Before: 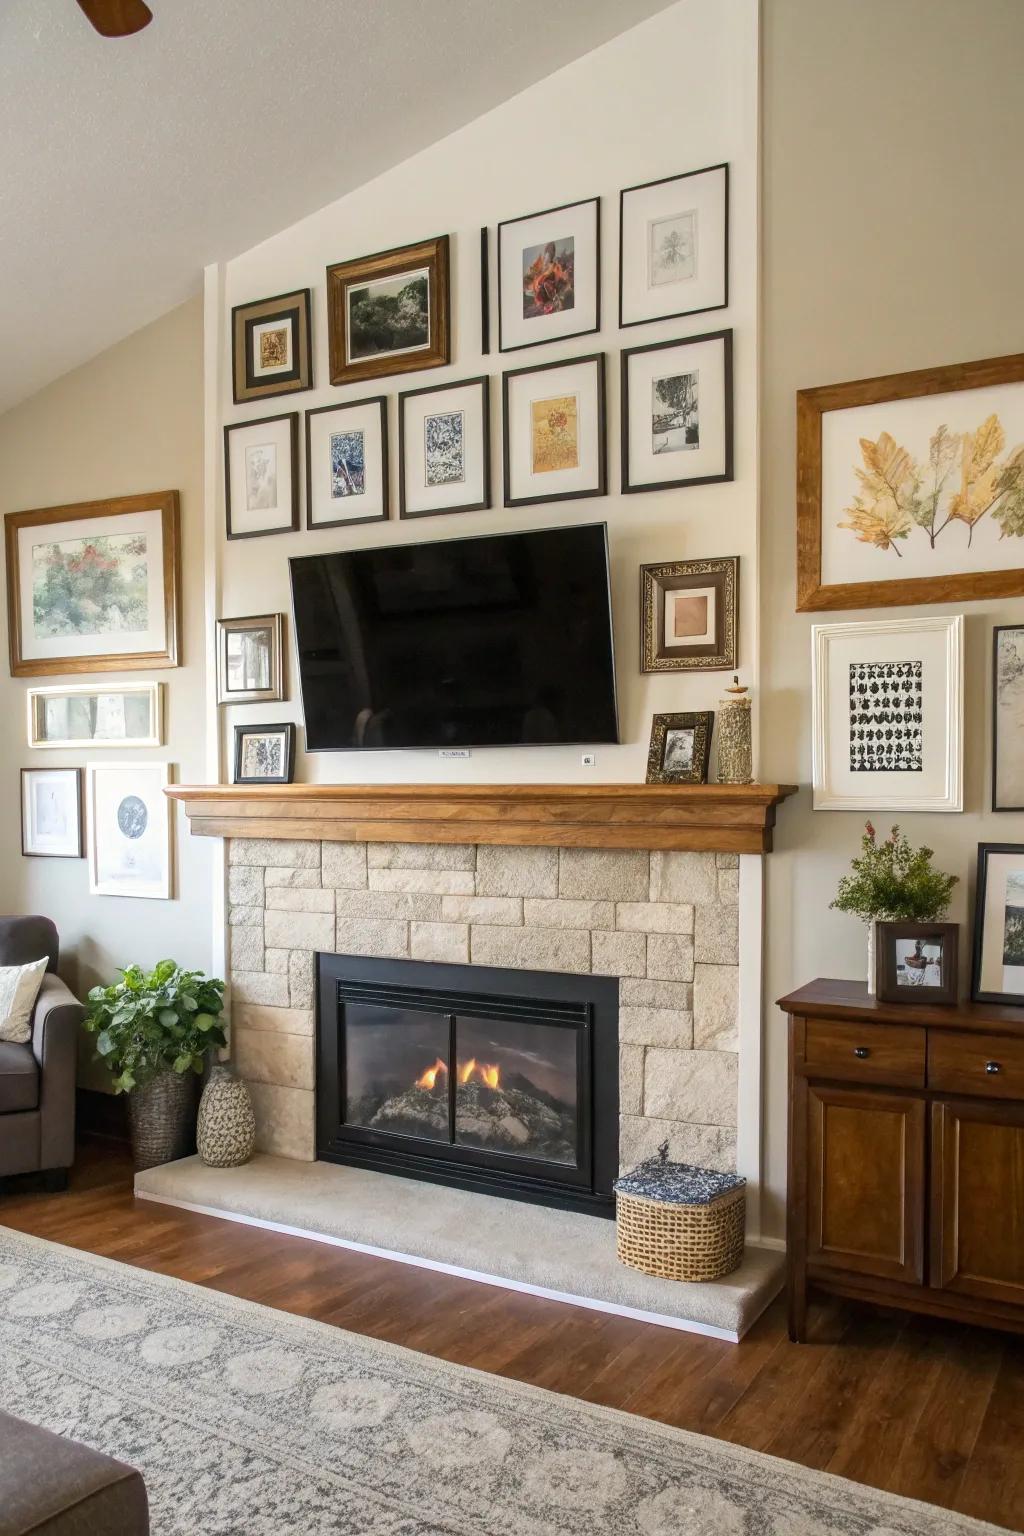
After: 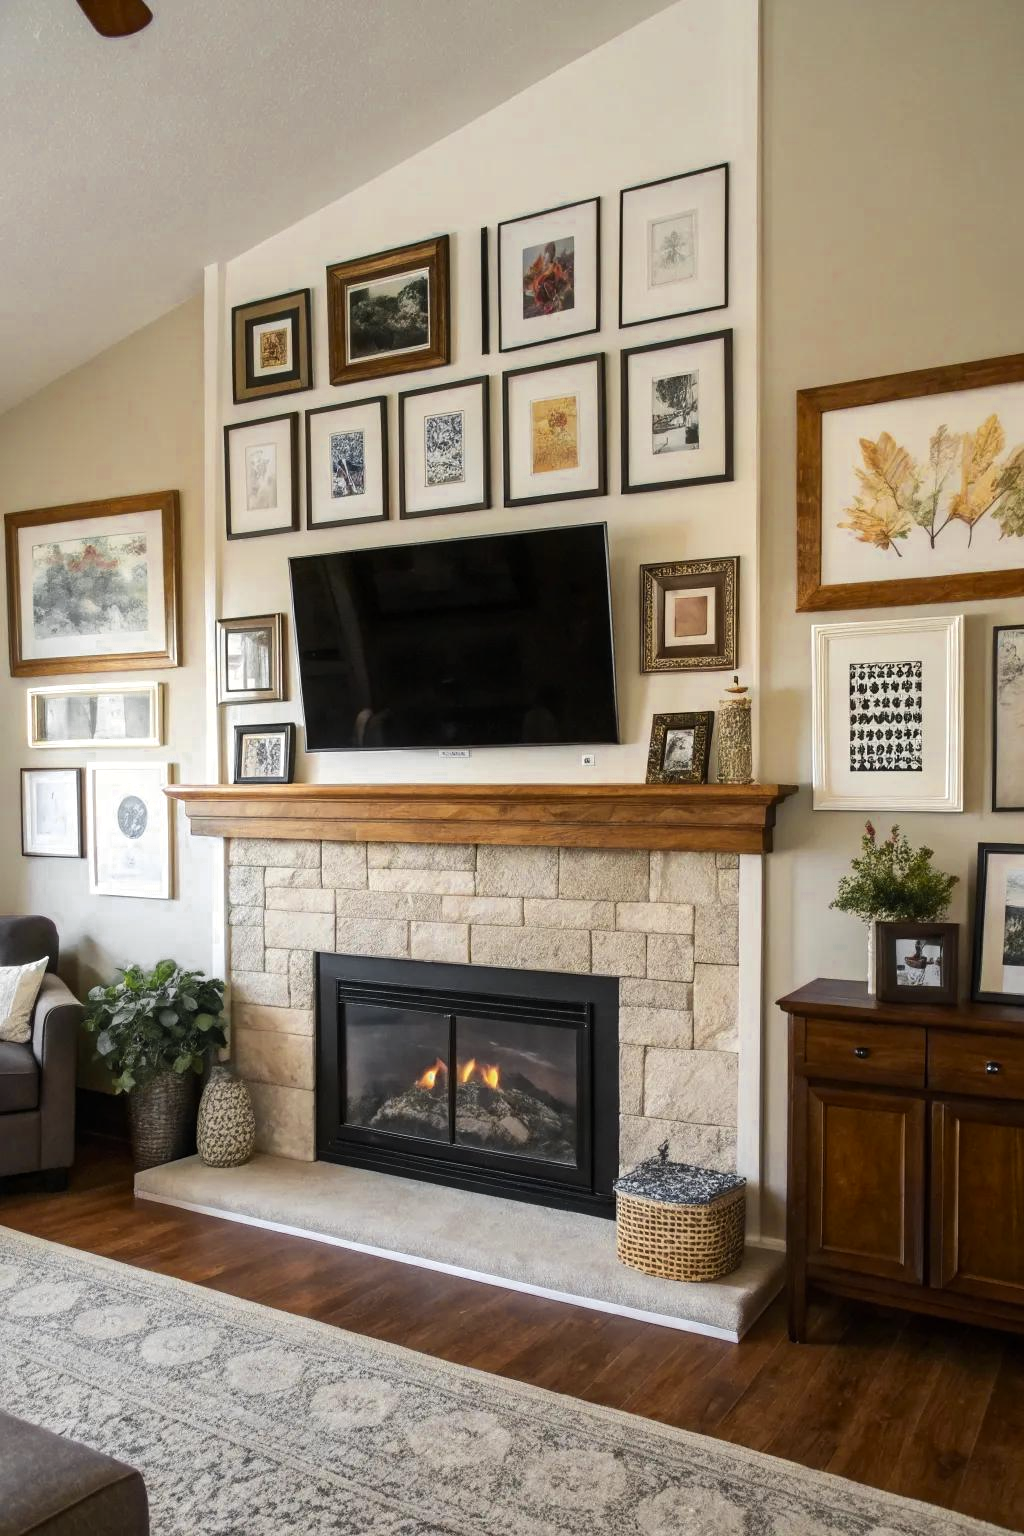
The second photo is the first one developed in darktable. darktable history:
color zones: curves: ch0 [(0.035, 0.242) (0.25, 0.5) (0.384, 0.214) (0.488, 0.255) (0.75, 0.5)]; ch1 [(0.063, 0.379) (0.25, 0.5) (0.354, 0.201) (0.489, 0.085) (0.729, 0.271)]; ch2 [(0.25, 0.5) (0.38, 0.517) (0.442, 0.51) (0.735, 0.456)]
tone equalizer: -8 EV -0.385 EV, -7 EV -0.394 EV, -6 EV -0.326 EV, -5 EV -0.204 EV, -3 EV 0.188 EV, -2 EV 0.334 EV, -1 EV 0.396 EV, +0 EV 0.39 EV, edges refinement/feathering 500, mask exposure compensation -1.57 EV, preserve details no
shadows and highlights: radius 120.28, shadows 21.88, white point adjustment -9.67, highlights -14.21, soften with gaussian
